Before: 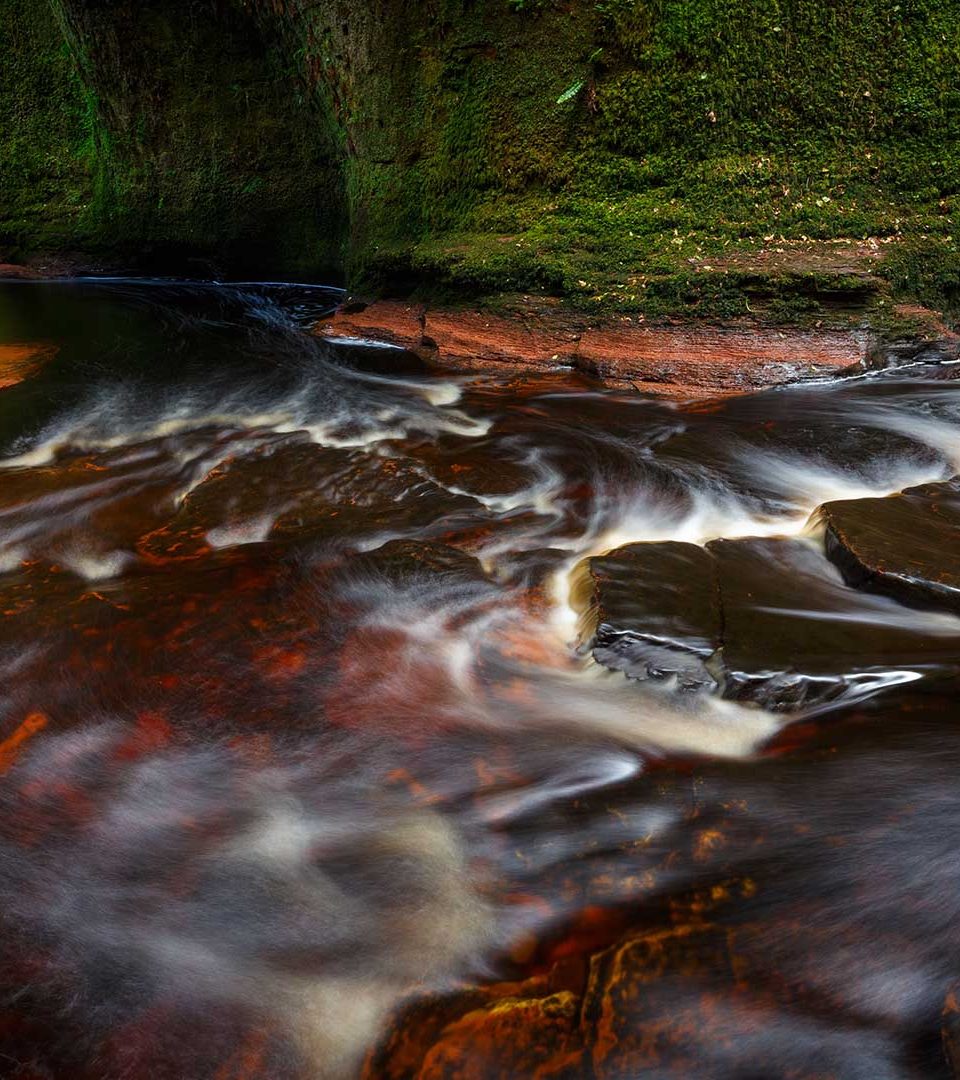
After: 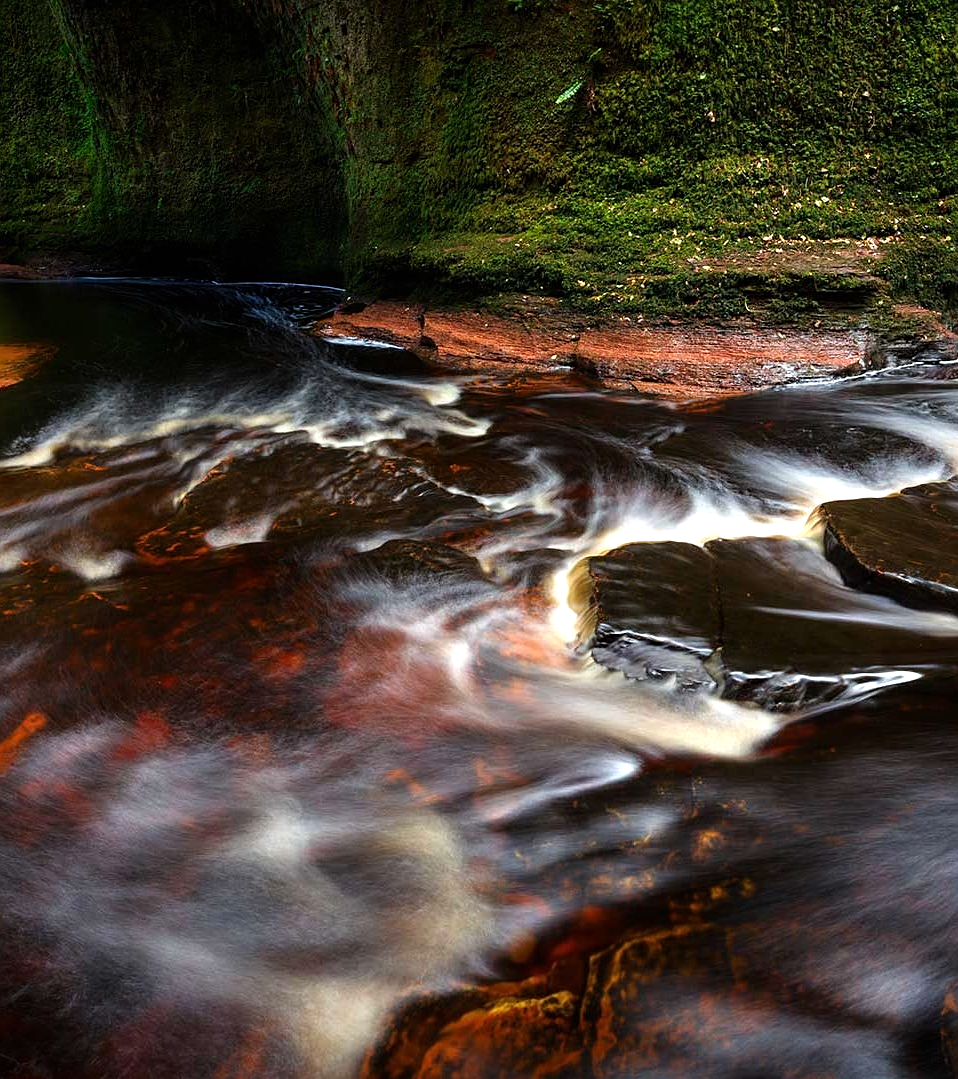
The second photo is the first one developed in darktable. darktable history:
tone equalizer: -8 EV -0.783 EV, -7 EV -0.688 EV, -6 EV -0.606 EV, -5 EV -0.412 EV, -3 EV 0.404 EV, -2 EV 0.6 EV, -1 EV 0.697 EV, +0 EV 0.748 EV
sharpen: amount 0.215
crop and rotate: left 0.168%, bottom 0.011%
